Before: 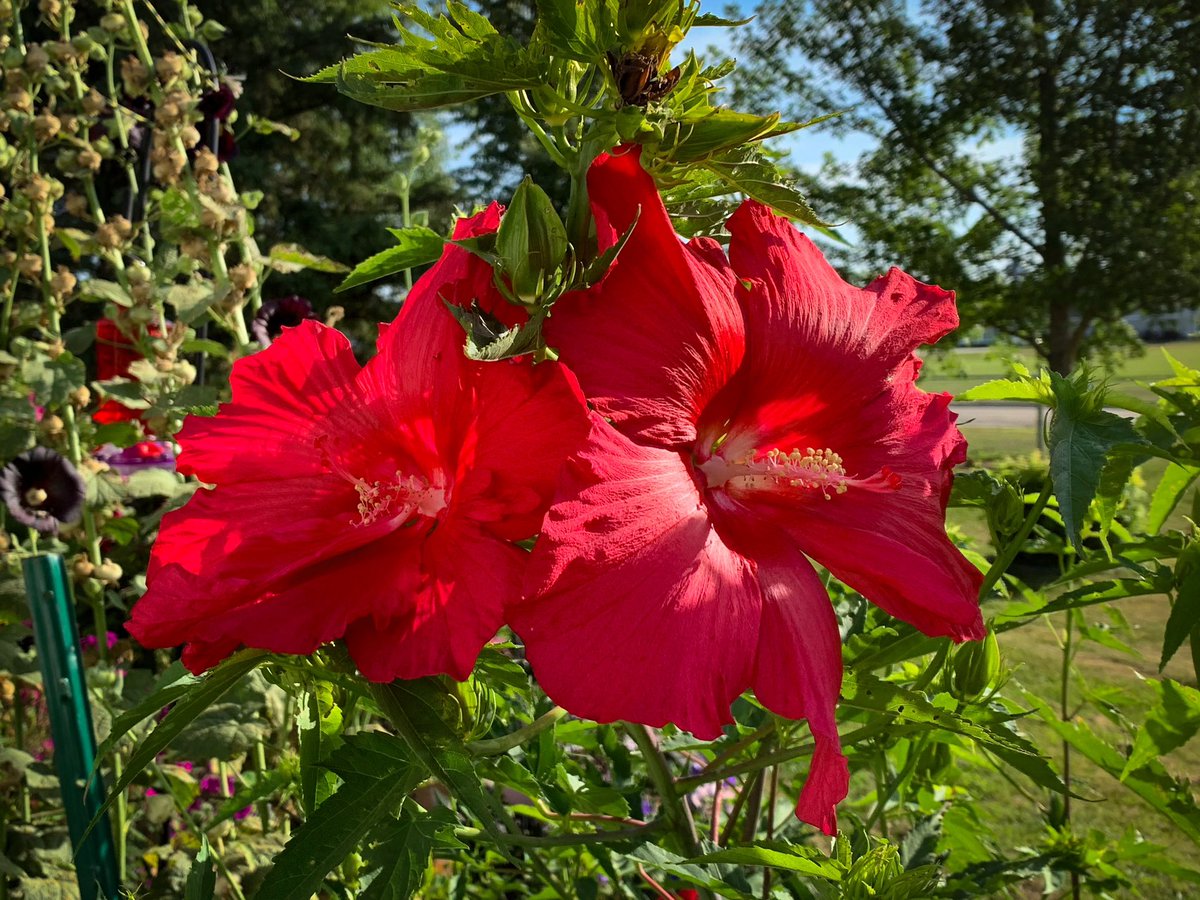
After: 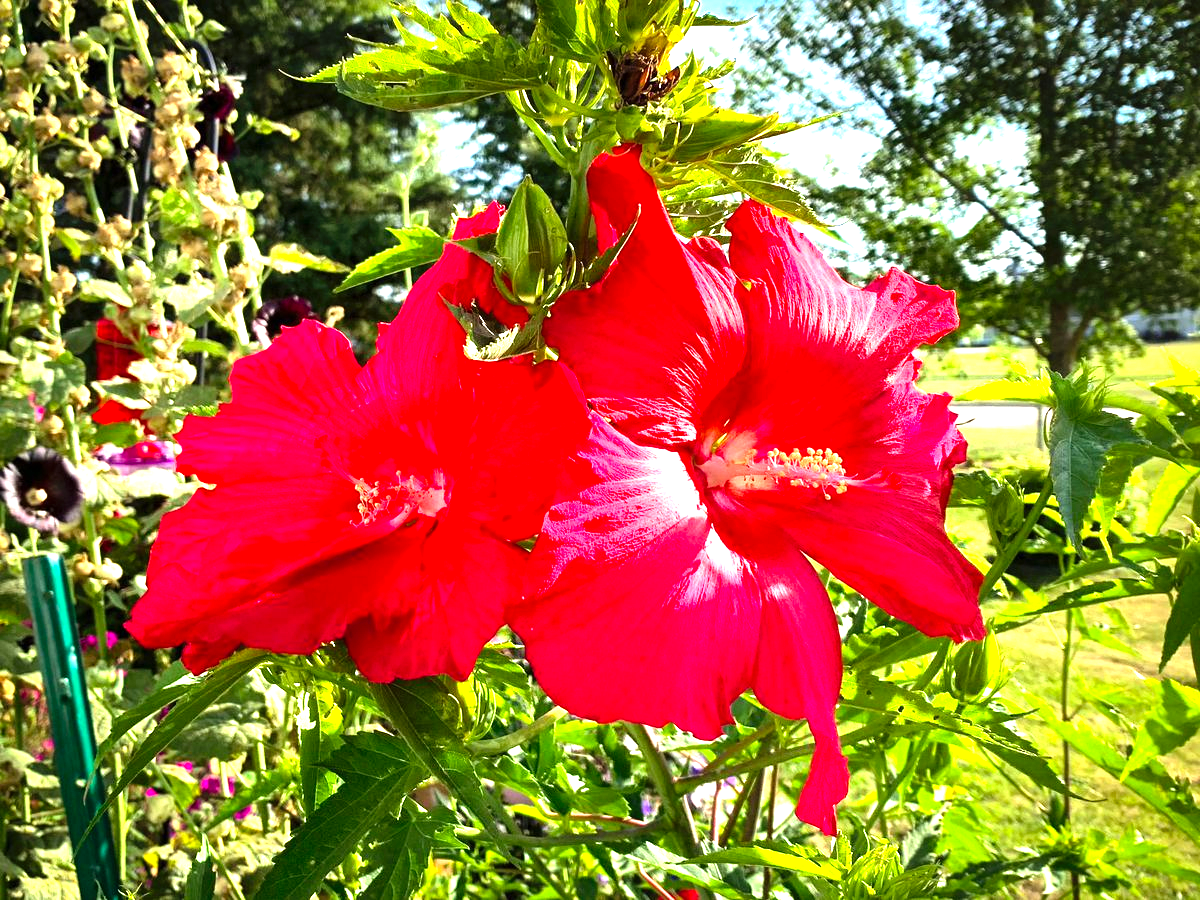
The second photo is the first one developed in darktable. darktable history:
levels: levels [0, 0.281, 0.562]
